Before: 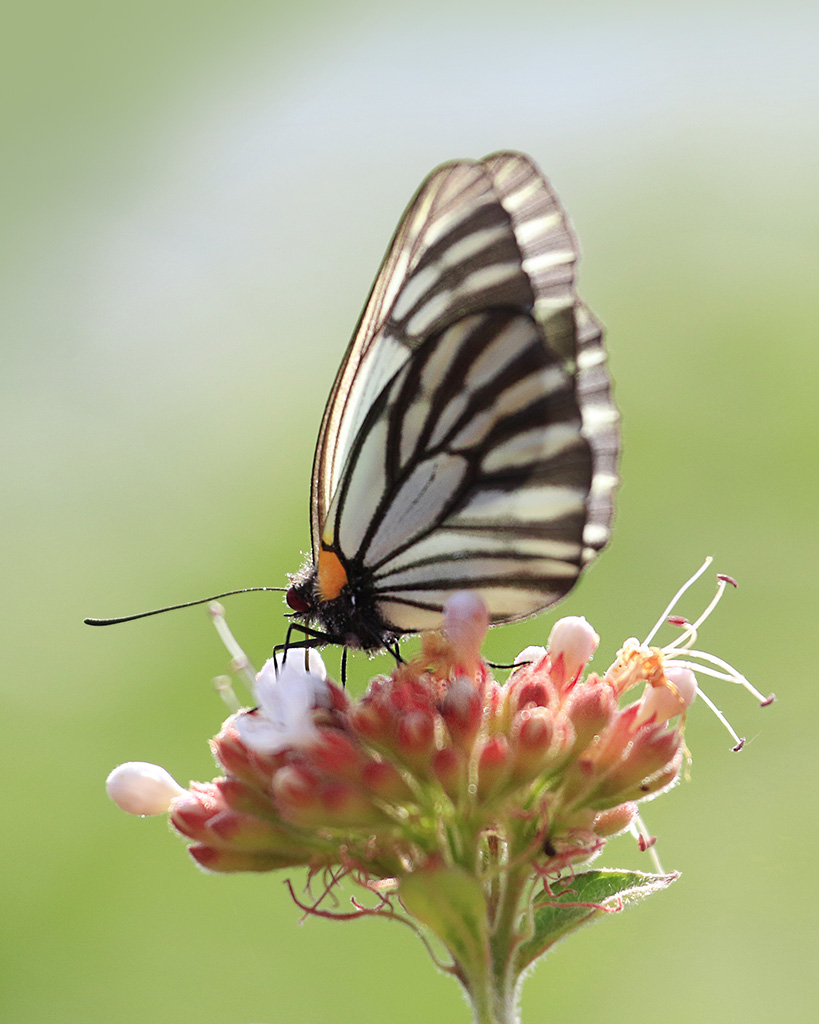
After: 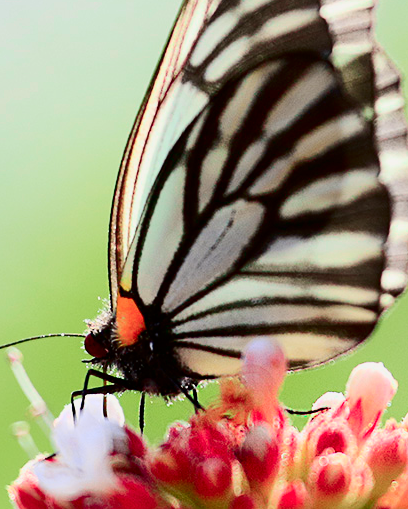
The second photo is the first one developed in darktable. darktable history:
tone curve: curves: ch0 [(0, 0) (0.068, 0.031) (0.175, 0.132) (0.337, 0.304) (0.498, 0.511) (0.748, 0.762) (0.993, 0.954)]; ch1 [(0, 0) (0.294, 0.184) (0.359, 0.34) (0.362, 0.35) (0.43, 0.41) (0.476, 0.457) (0.499, 0.5) (0.529, 0.523) (0.677, 0.762) (1, 1)]; ch2 [(0, 0) (0.431, 0.419) (0.495, 0.502) (0.524, 0.534) (0.557, 0.56) (0.634, 0.654) (0.728, 0.722) (1, 1)], color space Lab, independent channels, preserve colors none
crop: left 24.762%, top 24.833%, right 25.348%, bottom 25.406%
contrast brightness saturation: contrast 0.219
